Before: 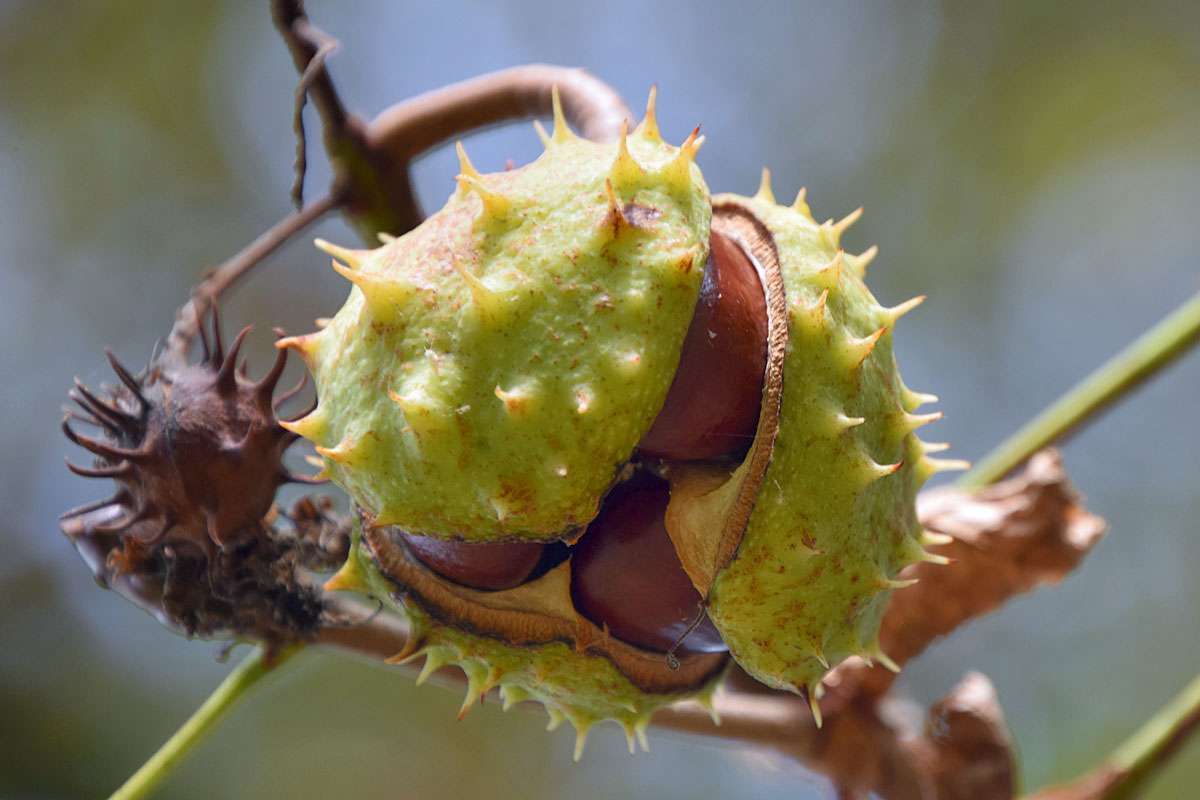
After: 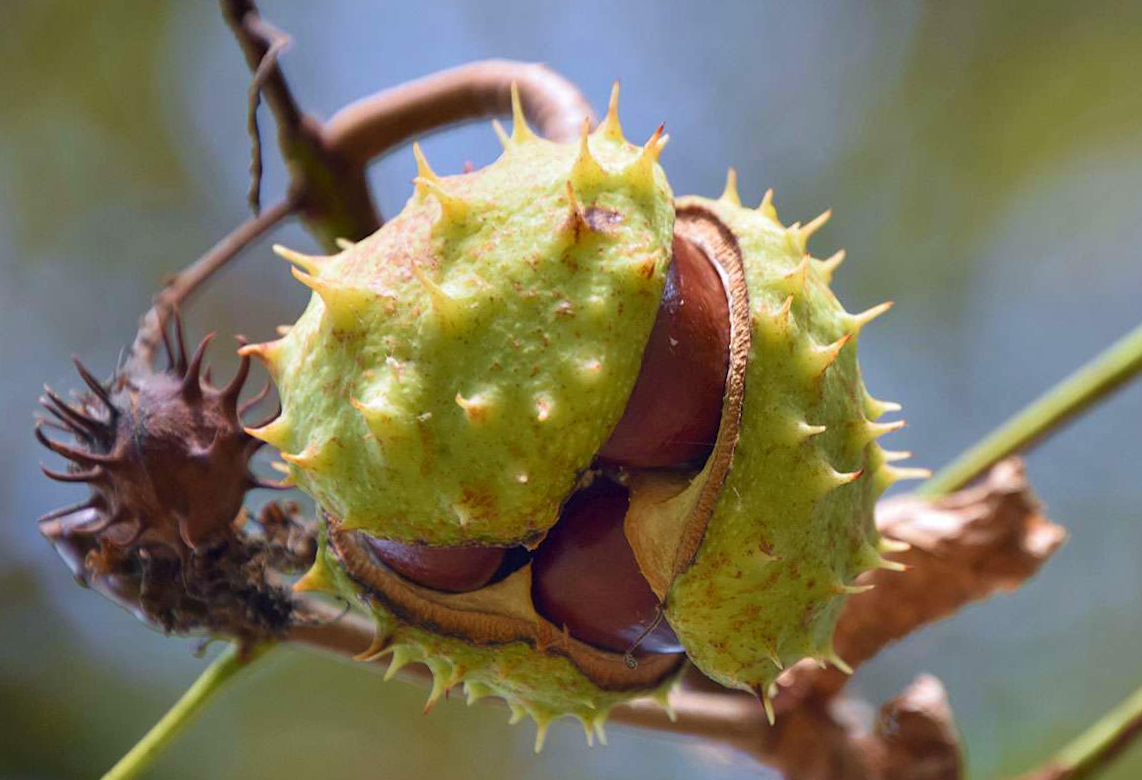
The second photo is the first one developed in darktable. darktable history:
rotate and perspective: rotation 0.074°, lens shift (vertical) 0.096, lens shift (horizontal) -0.041, crop left 0.043, crop right 0.952, crop top 0.024, crop bottom 0.979
velvia: on, module defaults
